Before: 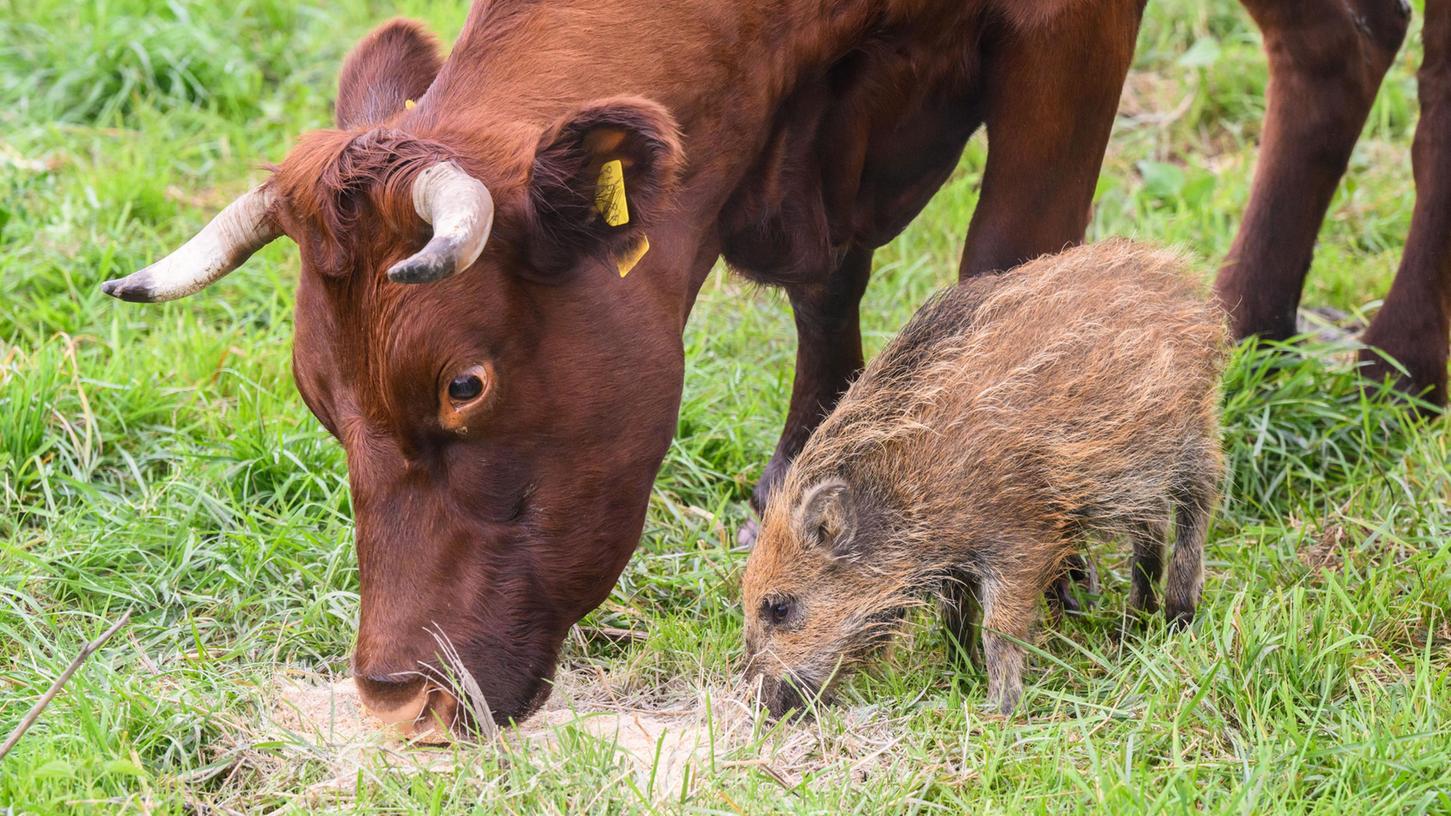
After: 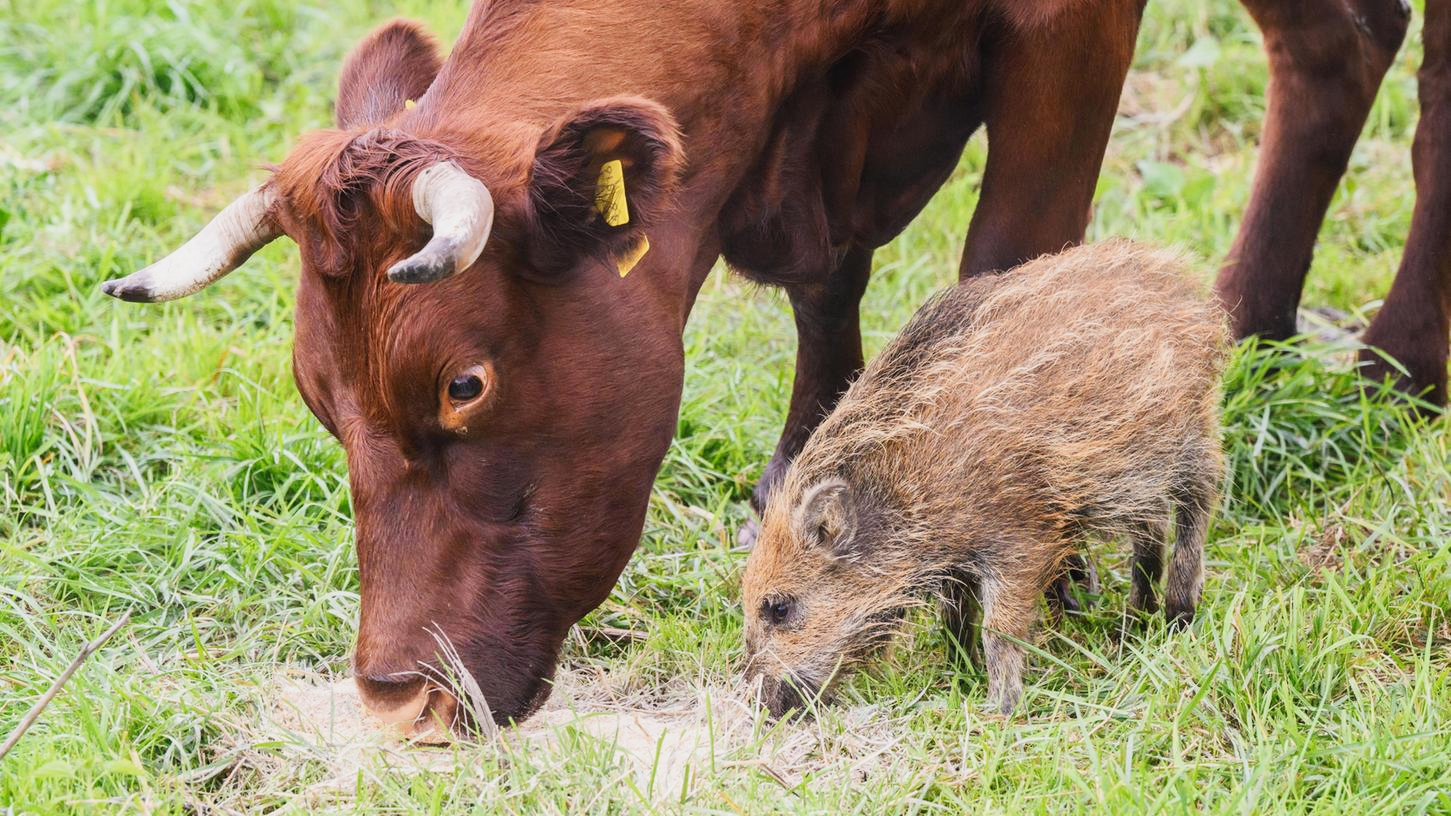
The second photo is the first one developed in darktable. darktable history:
contrast brightness saturation: contrast 0.011, saturation -0.059
tone curve: curves: ch0 [(0, 0.013) (0.036, 0.045) (0.274, 0.286) (0.566, 0.623) (0.794, 0.827) (1, 0.953)]; ch1 [(0, 0) (0.389, 0.403) (0.462, 0.48) (0.499, 0.5) (0.524, 0.527) (0.57, 0.599) (0.626, 0.65) (0.761, 0.781) (1, 1)]; ch2 [(0, 0) (0.464, 0.478) (0.5, 0.501) (0.533, 0.542) (0.599, 0.613) (0.704, 0.731) (1, 1)], preserve colors none
